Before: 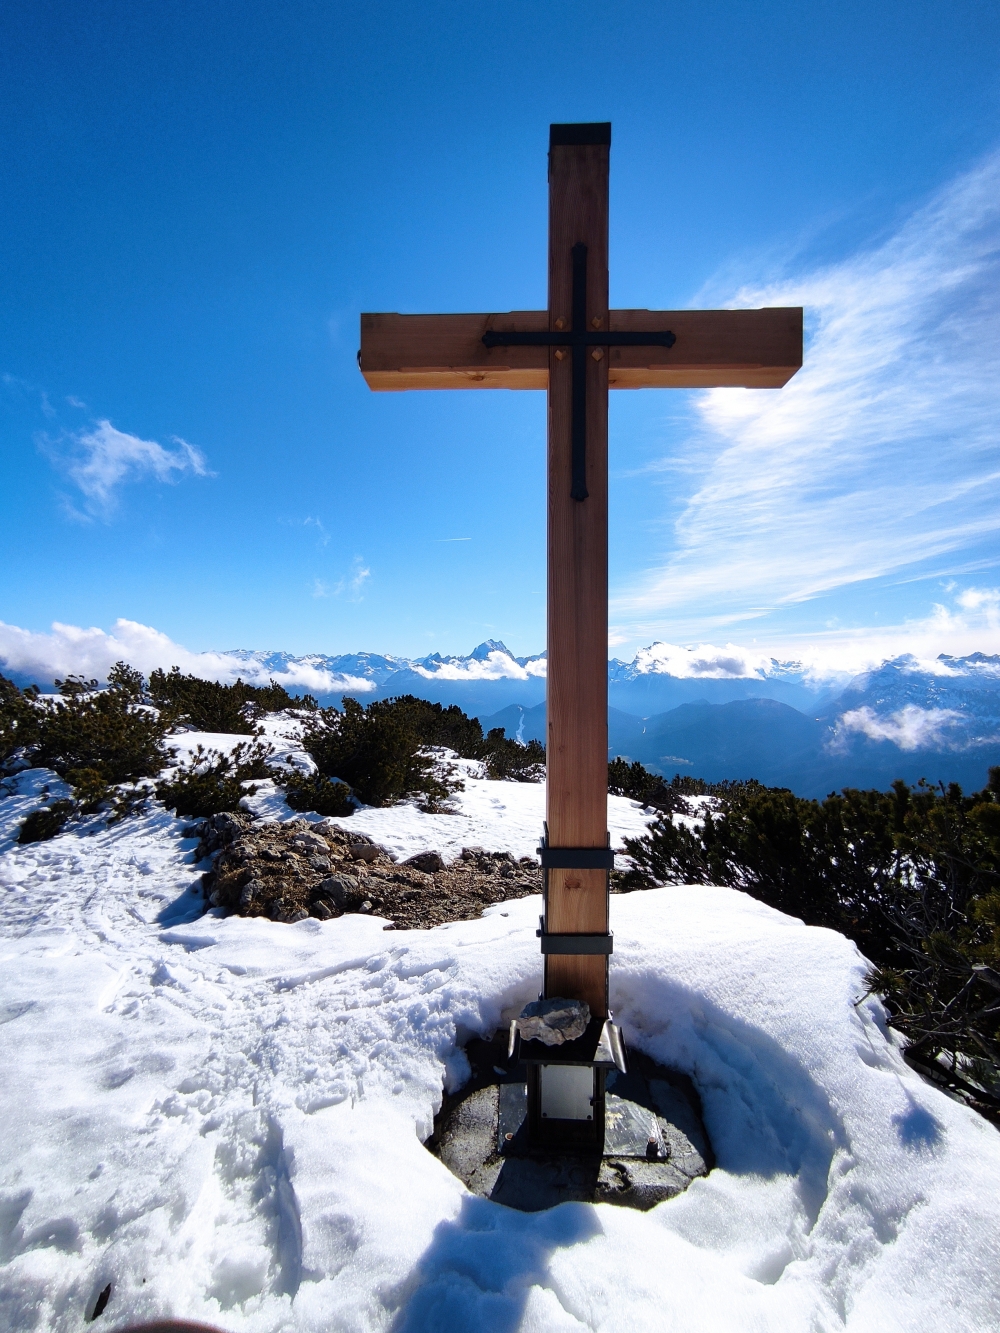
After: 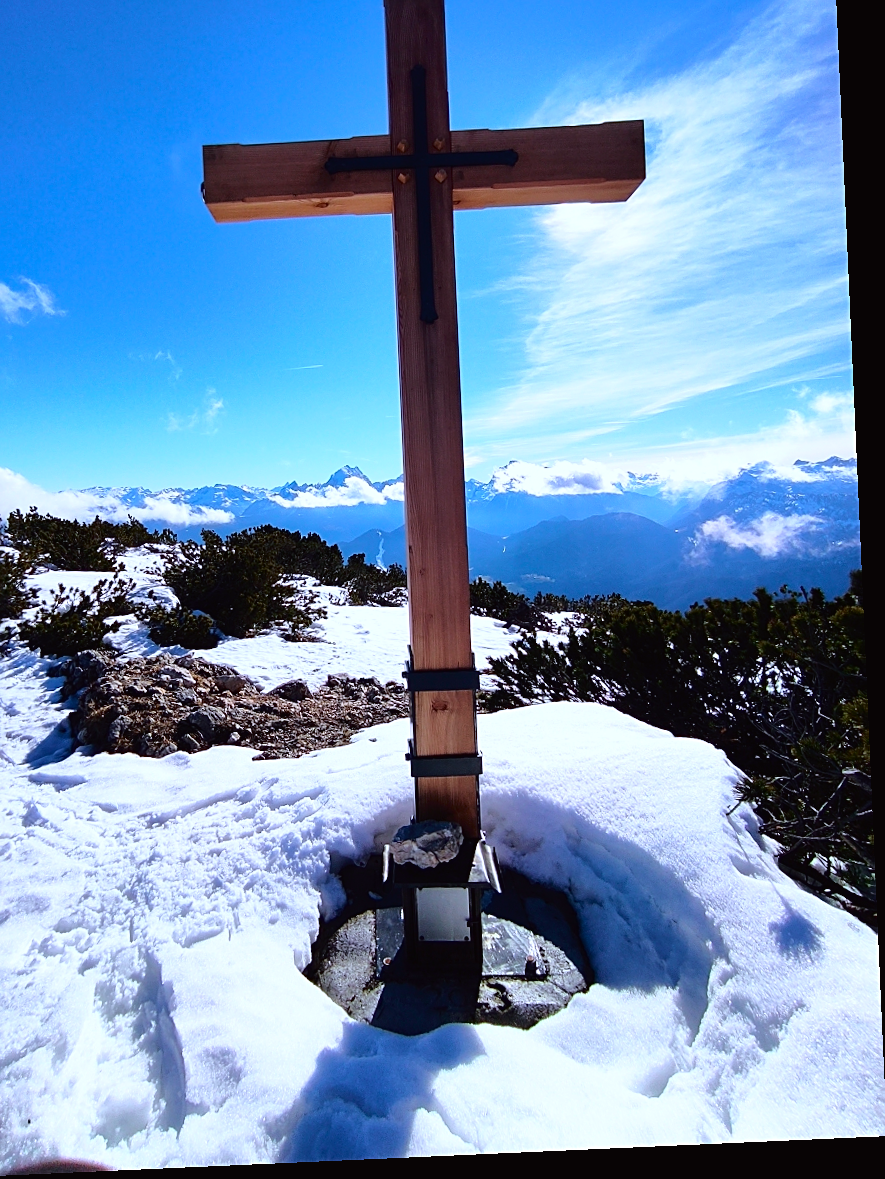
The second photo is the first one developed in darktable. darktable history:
rotate and perspective: rotation -2.56°, automatic cropping off
crop: left 16.315%, top 14.246%
tone curve: curves: ch0 [(0, 0.013) (0.117, 0.081) (0.257, 0.259) (0.408, 0.45) (0.611, 0.64) (0.81, 0.857) (1, 1)]; ch1 [(0, 0) (0.287, 0.198) (0.501, 0.506) (0.56, 0.584) (0.715, 0.741) (0.976, 0.992)]; ch2 [(0, 0) (0.369, 0.362) (0.5, 0.5) (0.537, 0.547) (0.59, 0.603) (0.681, 0.754) (1, 1)], color space Lab, independent channels, preserve colors none
sharpen: on, module defaults
color calibration: x 0.372, y 0.386, temperature 4283.97 K
white balance: red 1.009, blue 1.027
